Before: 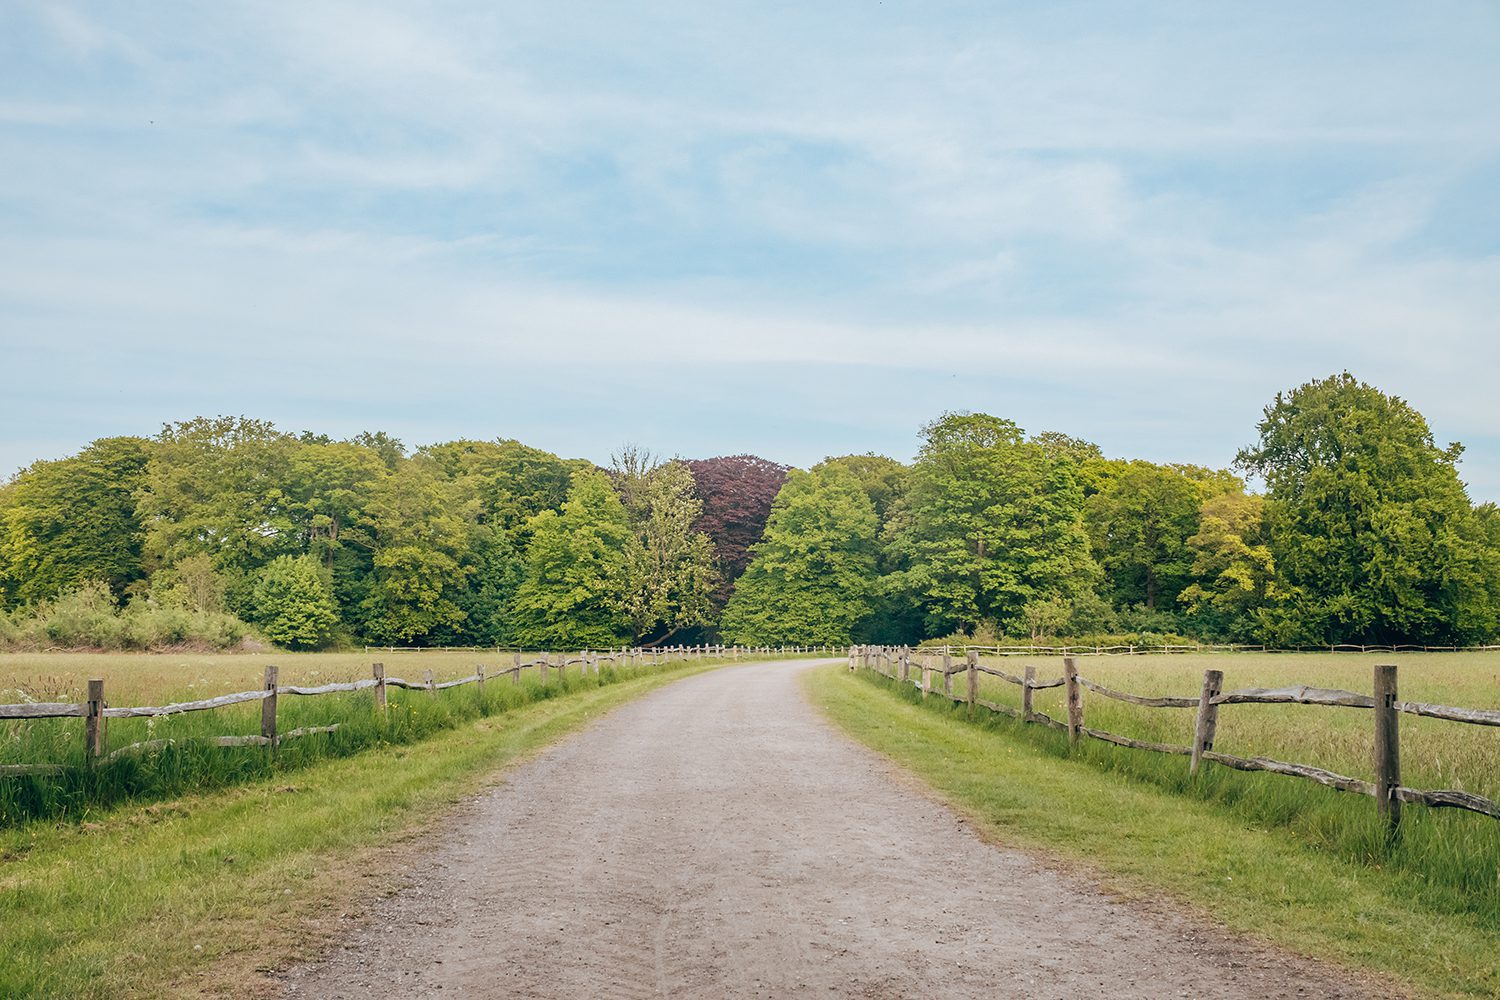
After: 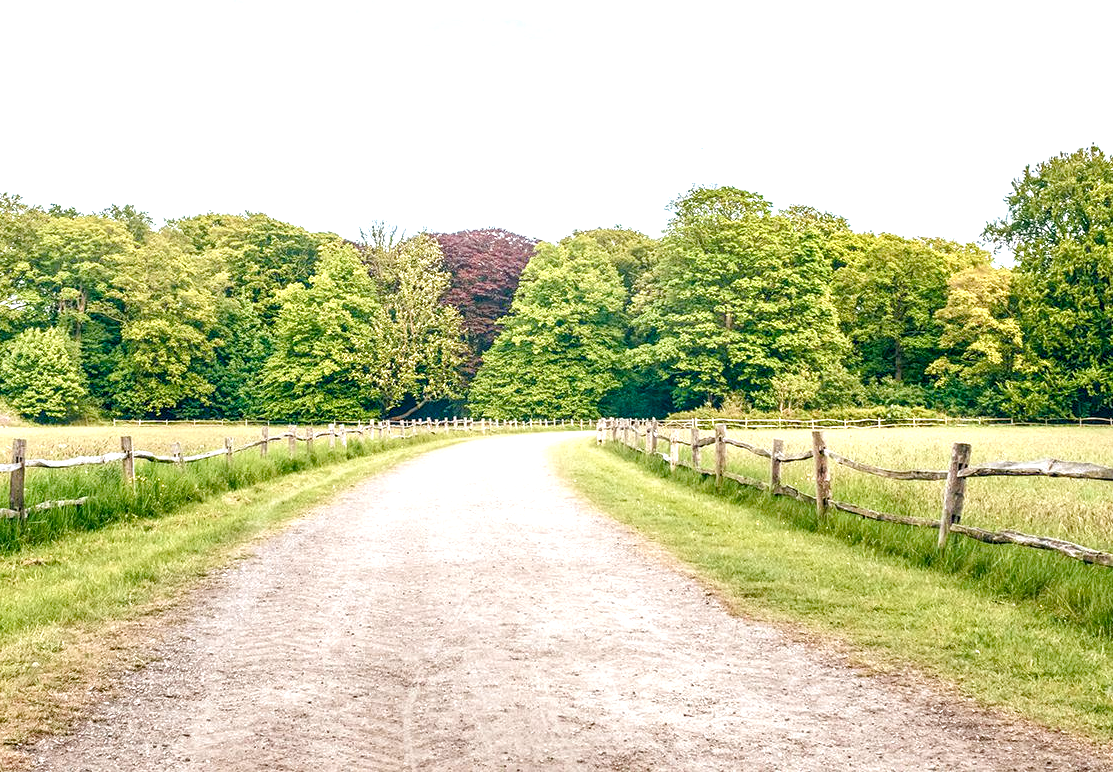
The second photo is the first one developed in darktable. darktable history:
exposure: black level correction 0.001, exposure 0.959 EV, compensate highlight preservation false
color balance rgb: perceptual saturation grading › global saturation 0.579%, perceptual saturation grading › highlights -17.796%, perceptual saturation grading › mid-tones 32.465%, perceptual saturation grading › shadows 50.397%, perceptual brilliance grading › global brilliance 2.977%, perceptual brilliance grading › highlights -2.872%, perceptual brilliance grading › shadows 2.958%, global vibrance 9.208%
velvia: strength 14.95%
local contrast: detail 142%
crop: left 16.856%, top 22.784%, right 8.911%
